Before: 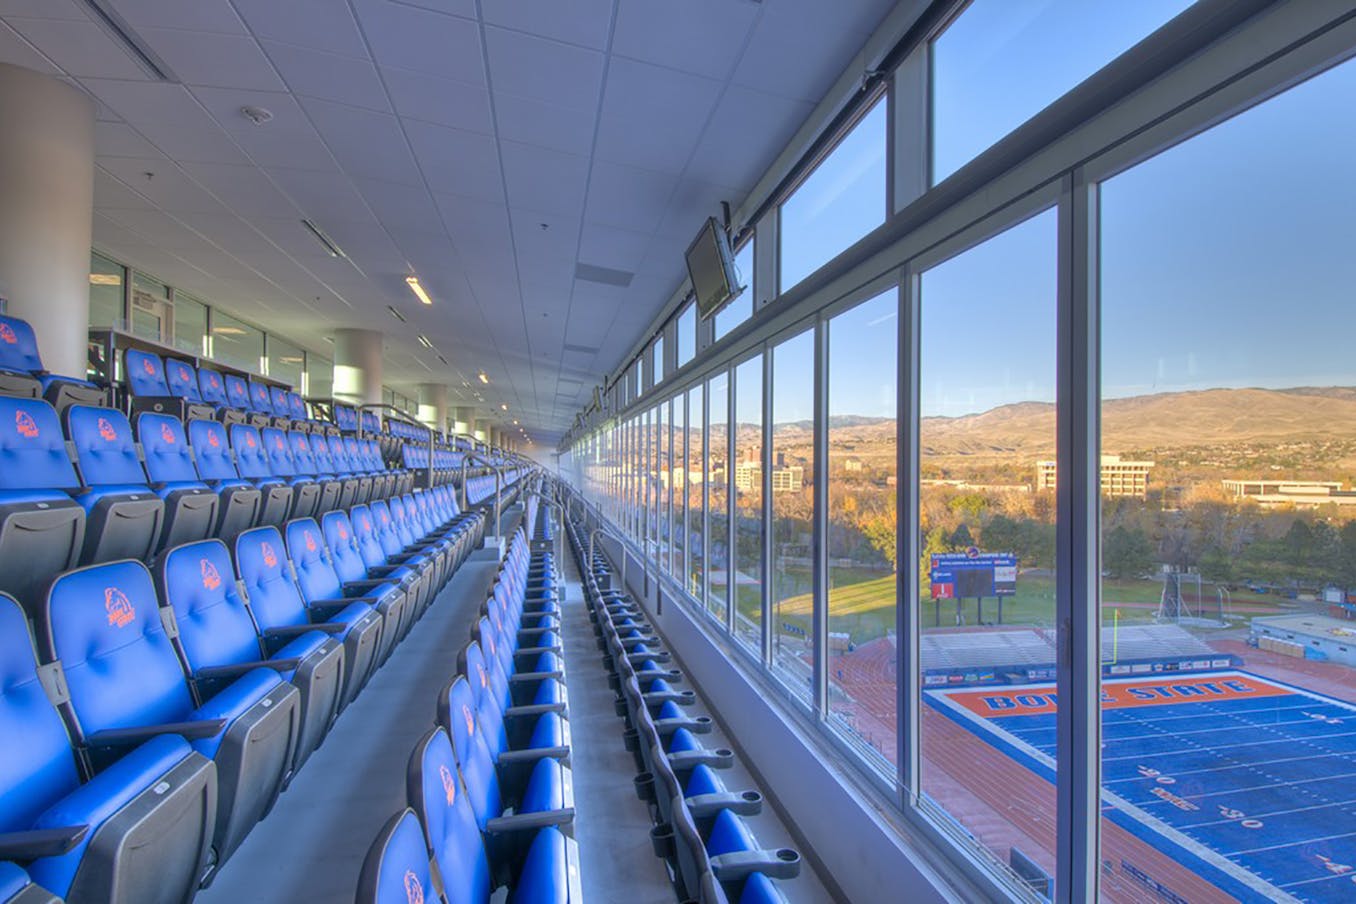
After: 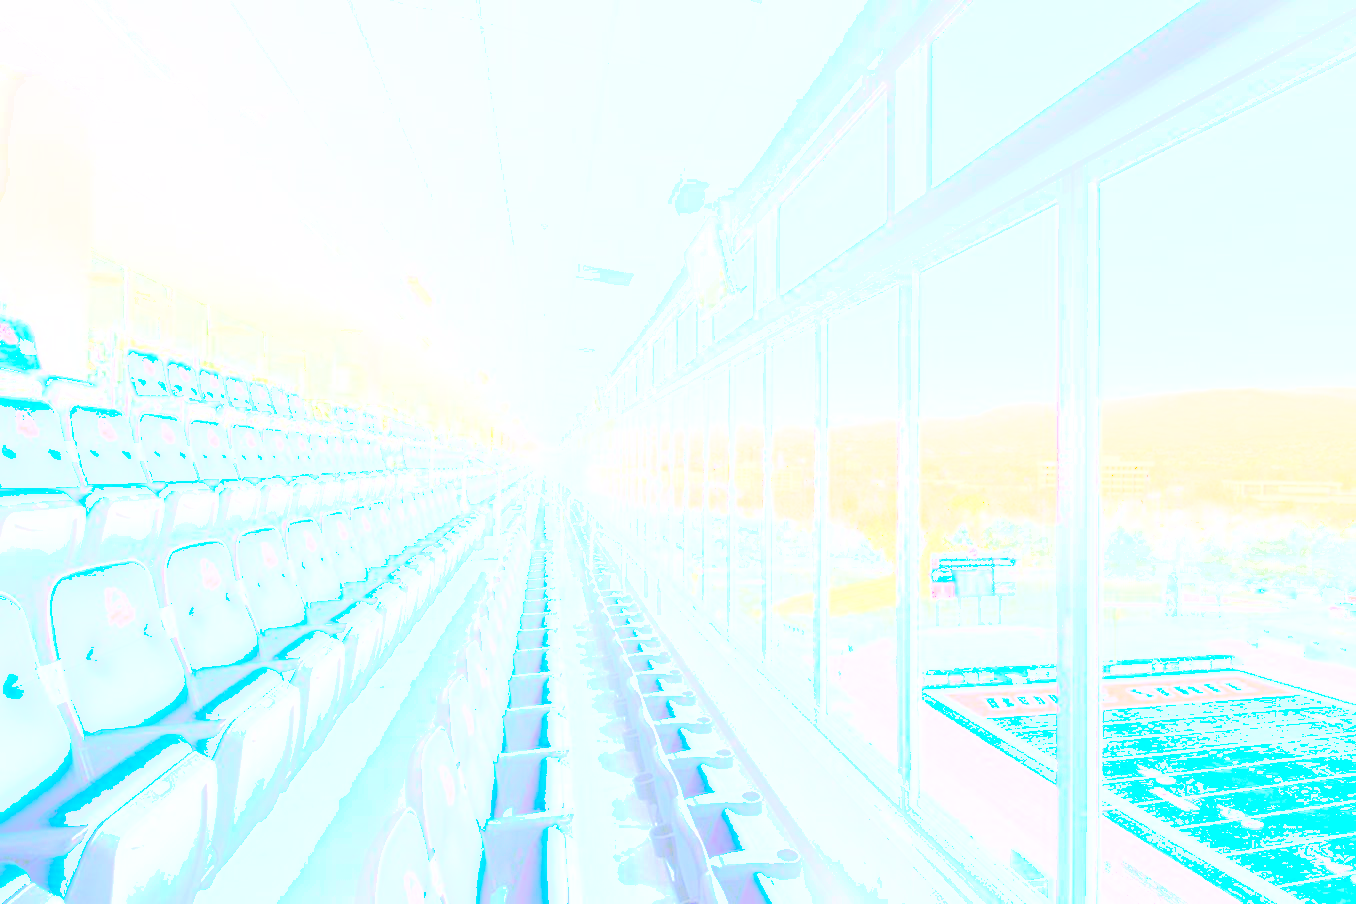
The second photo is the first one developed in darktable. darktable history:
shadows and highlights: on, module defaults
bloom: on, module defaults
exposure: exposure 3 EV, compensate highlight preservation false
